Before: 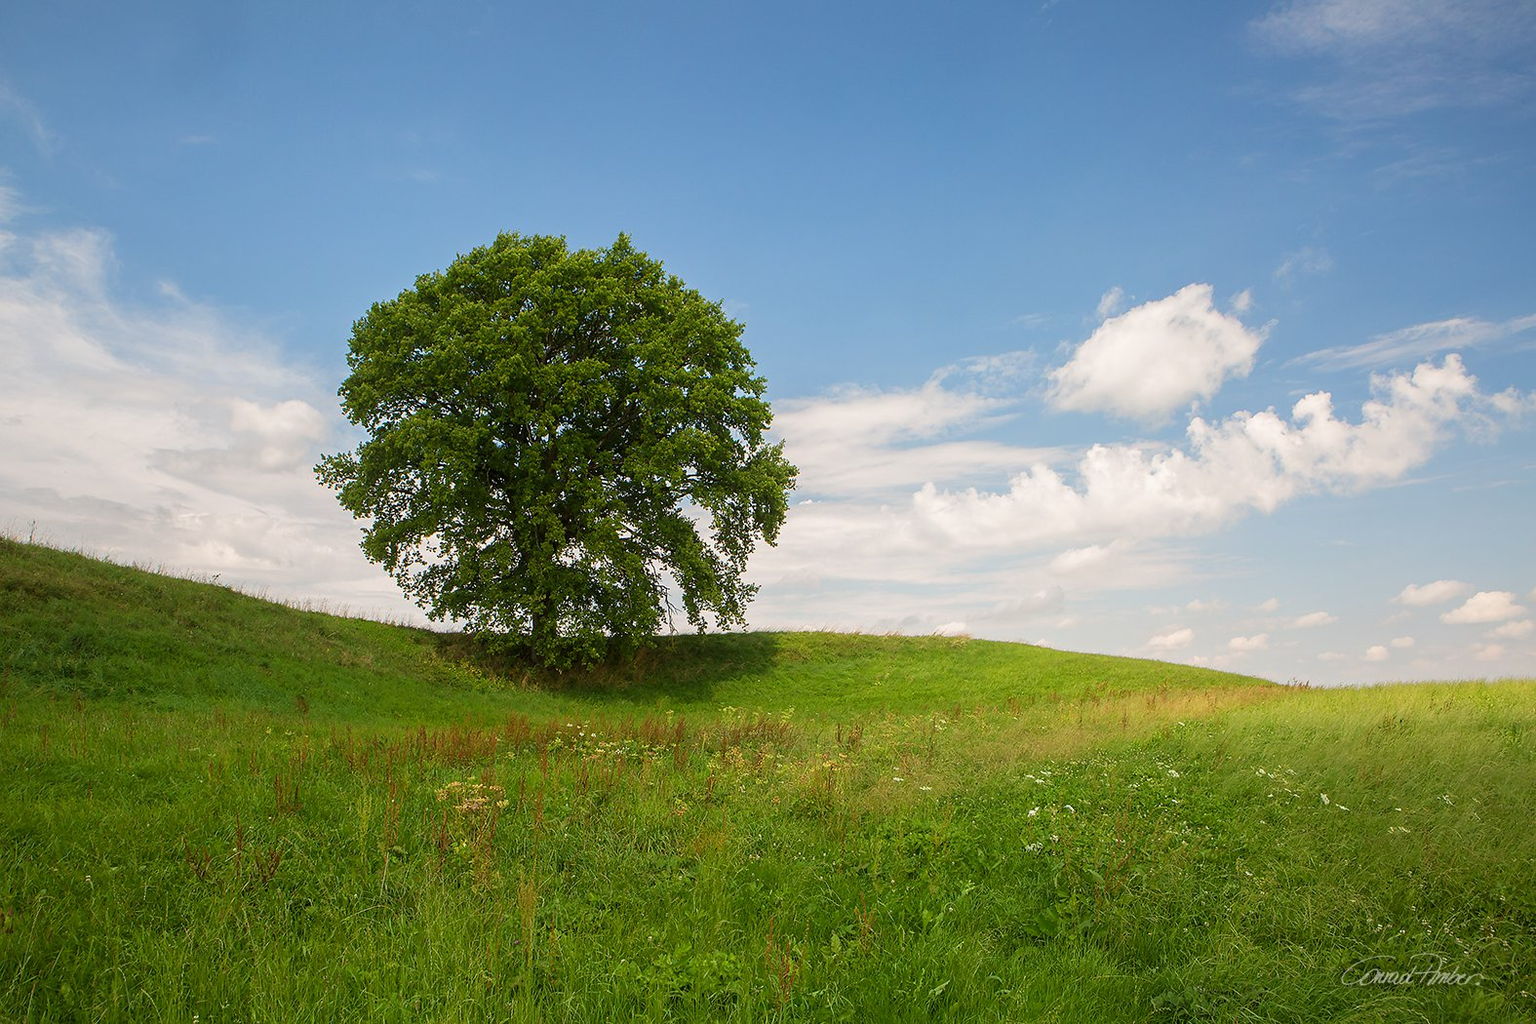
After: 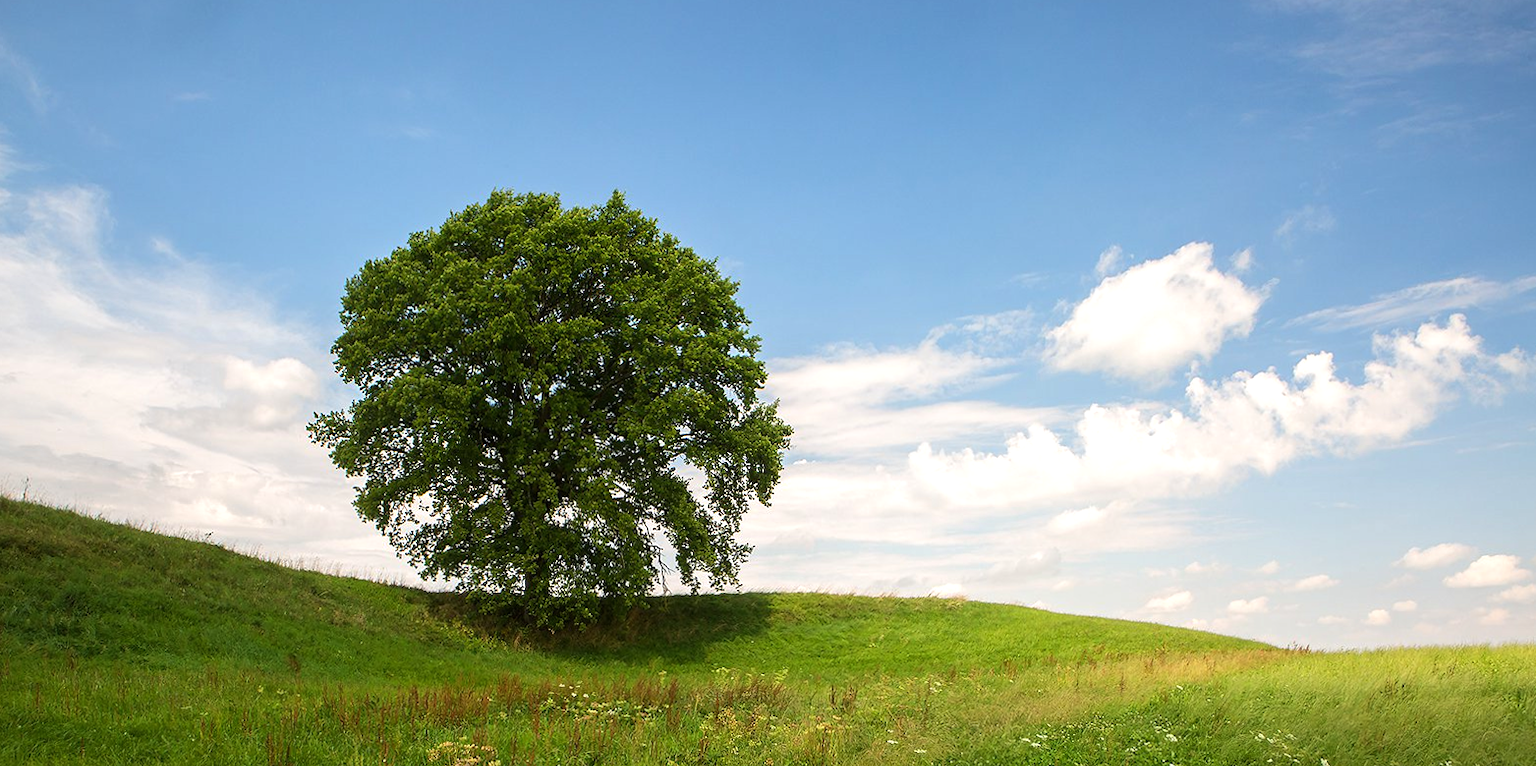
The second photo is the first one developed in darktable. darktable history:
crop: top 3.857%, bottom 21.132%
tone equalizer: -8 EV -0.417 EV, -7 EV -0.389 EV, -6 EV -0.333 EV, -5 EV -0.222 EV, -3 EV 0.222 EV, -2 EV 0.333 EV, -1 EV 0.389 EV, +0 EV 0.417 EV, edges refinement/feathering 500, mask exposure compensation -1.57 EV, preserve details no
rotate and perspective: rotation 0.192°, lens shift (horizontal) -0.015, crop left 0.005, crop right 0.996, crop top 0.006, crop bottom 0.99
